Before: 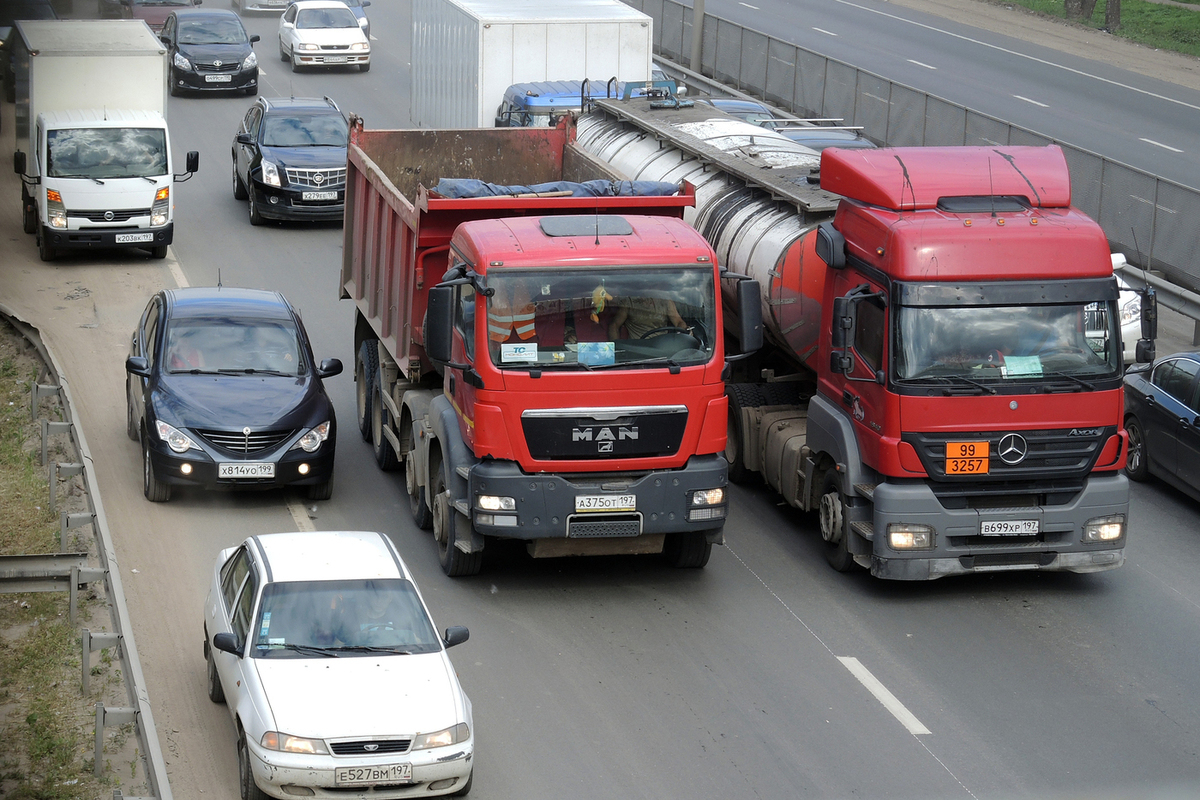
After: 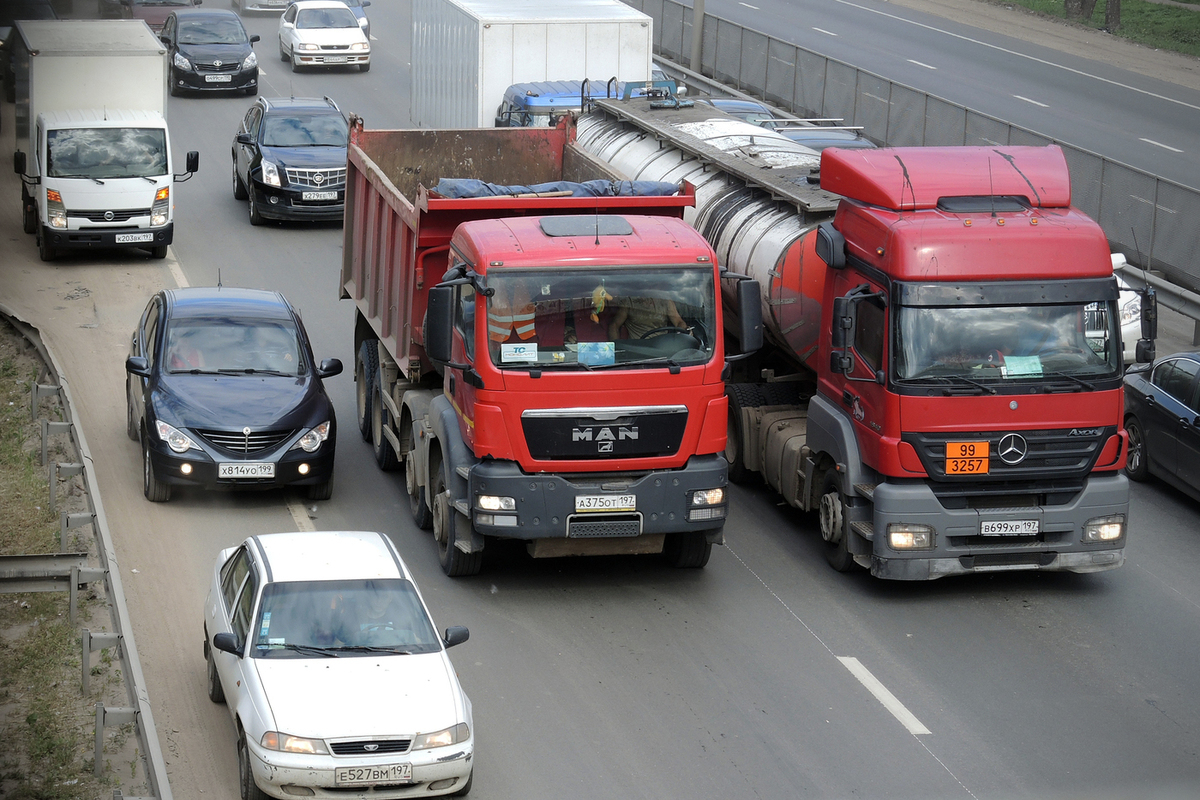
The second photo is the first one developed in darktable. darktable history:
vignetting: fall-off radius 61%, unbound false
